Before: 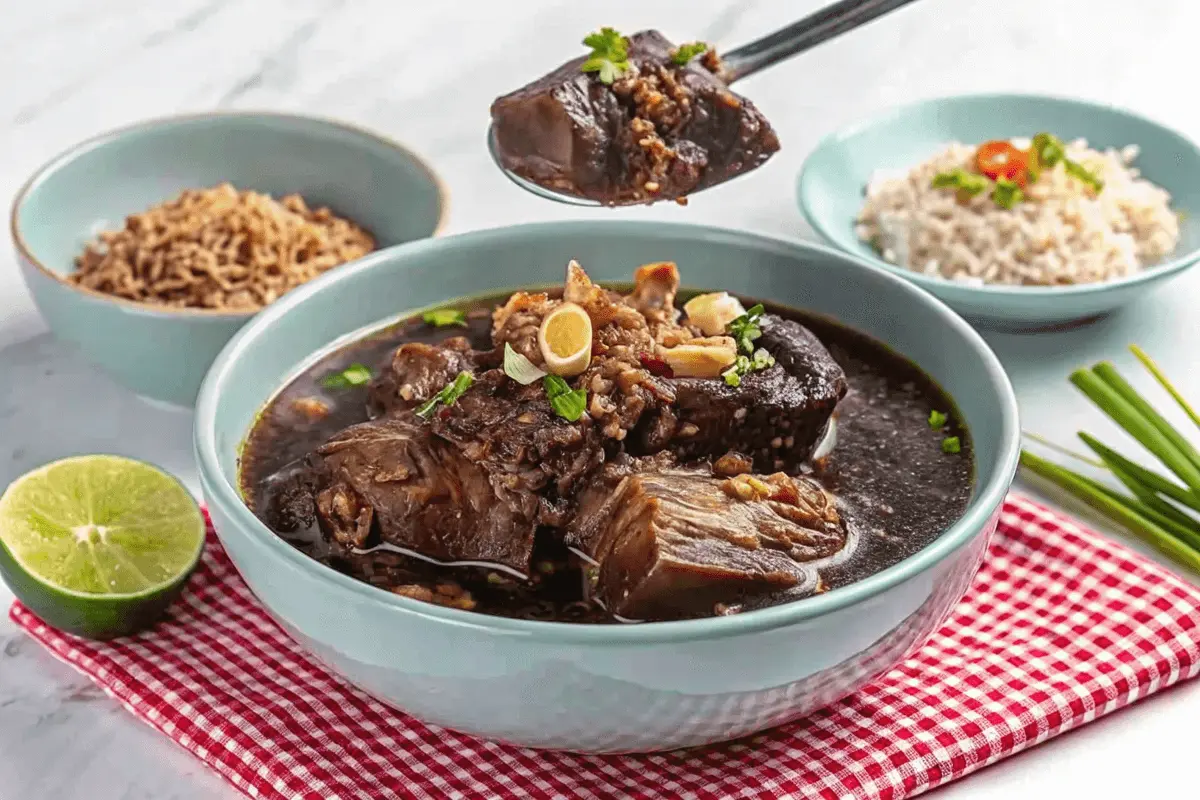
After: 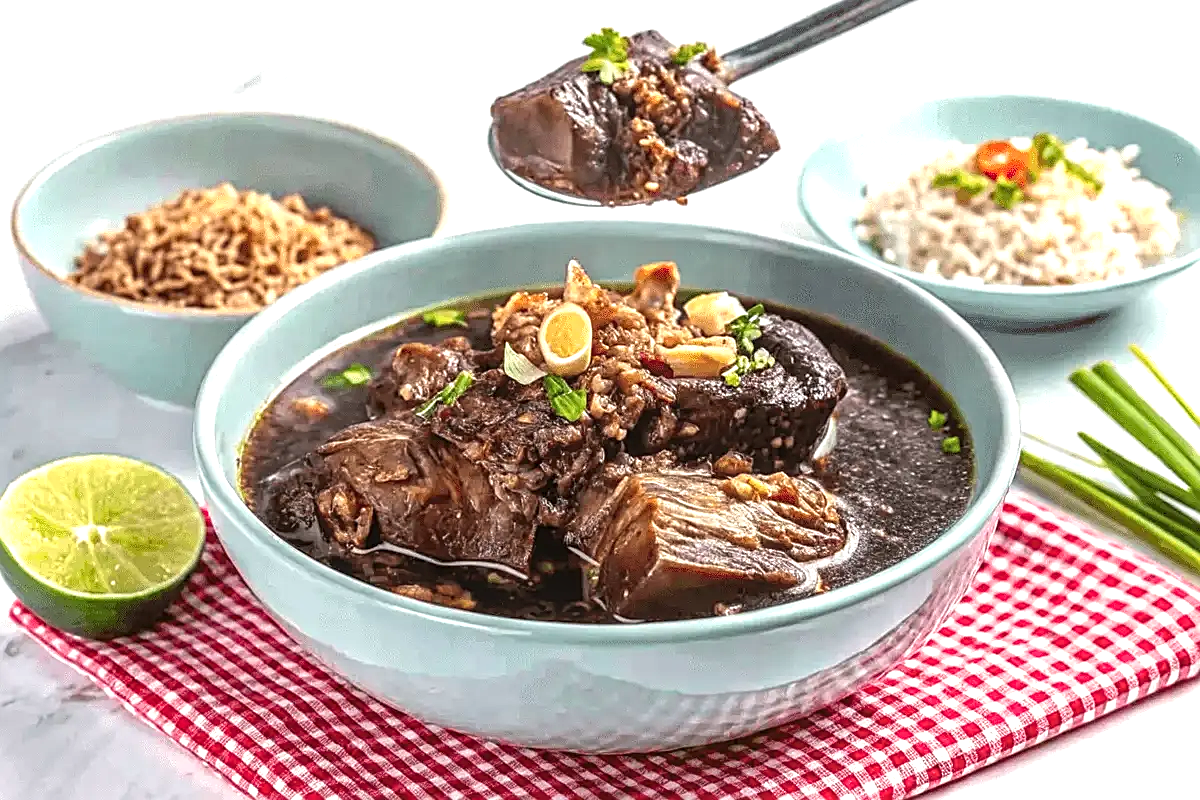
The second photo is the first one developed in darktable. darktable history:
exposure: exposure 0.648 EV, compensate highlight preservation false
local contrast: on, module defaults
sharpen: on, module defaults
